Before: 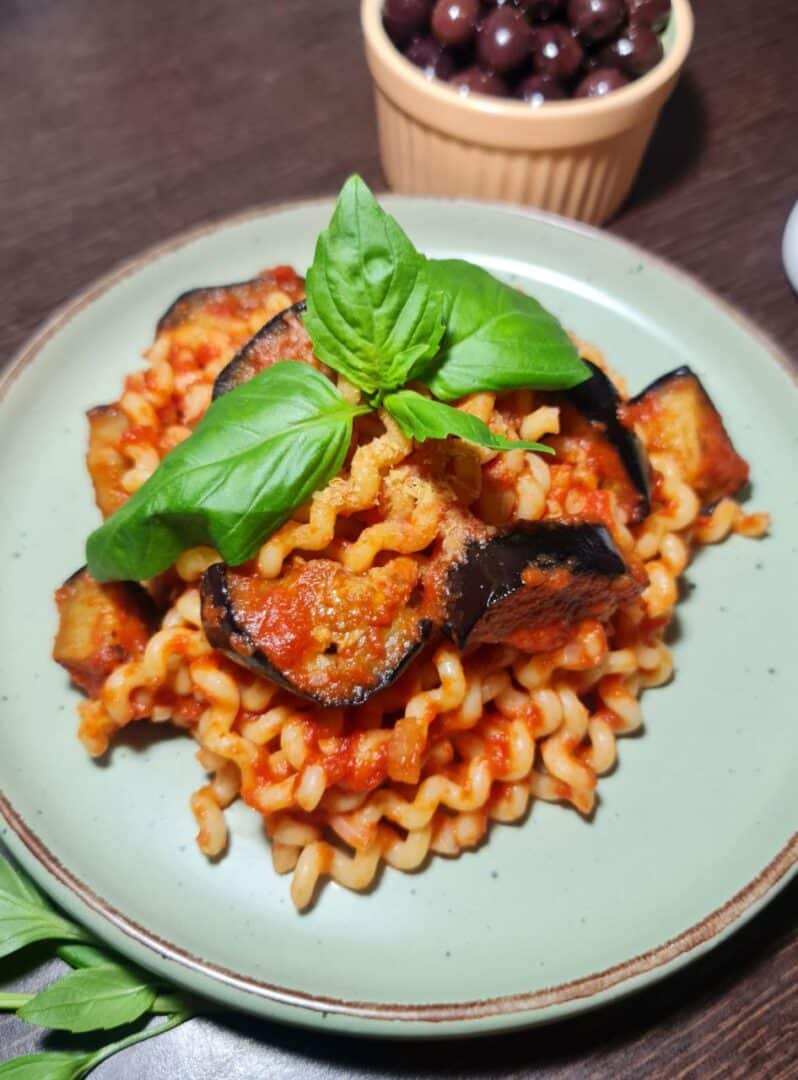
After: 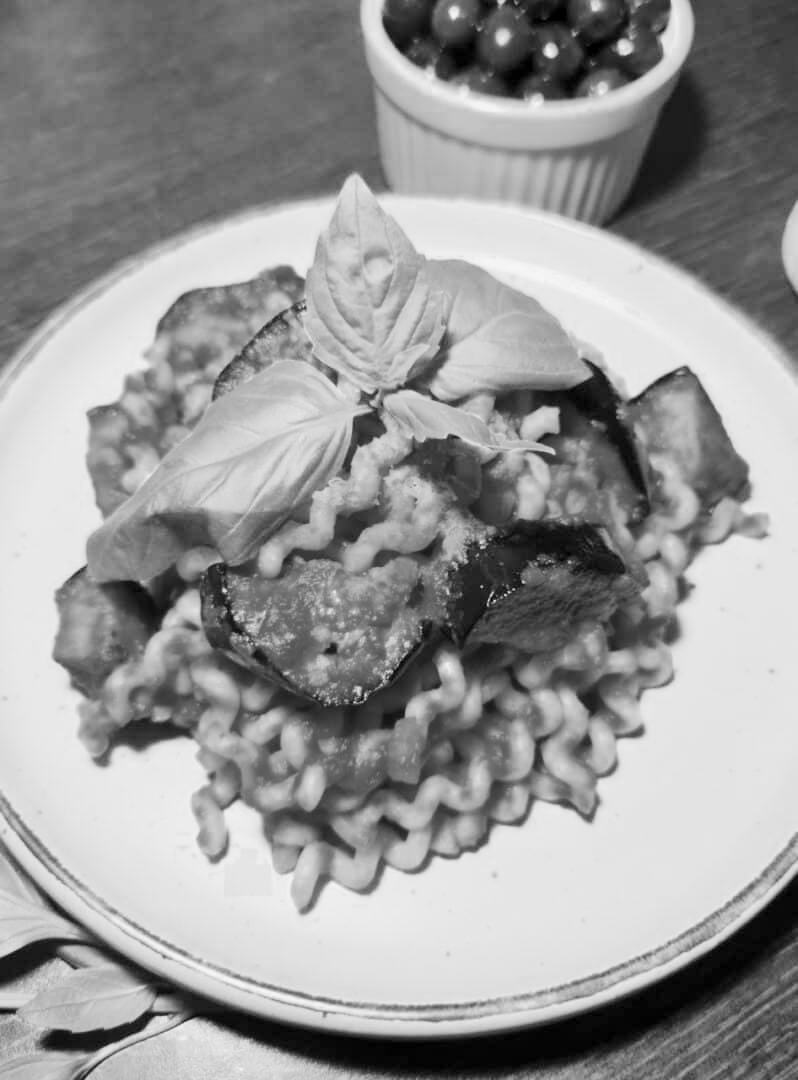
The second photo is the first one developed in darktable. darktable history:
exposure: exposure 0.921 EV, compensate highlight preservation false
contrast brightness saturation: contrast -0.03, brightness -0.59, saturation -1
filmic rgb: middle gray luminance 3.44%, black relative exposure -5.92 EV, white relative exposure 6.33 EV, threshold 6 EV, dynamic range scaling 22.4%, target black luminance 0%, hardness 2.33, latitude 45.85%, contrast 0.78, highlights saturation mix 100%, shadows ↔ highlights balance 0.033%, add noise in highlights 0, preserve chrominance max RGB, color science v3 (2019), use custom middle-gray values true, iterations of high-quality reconstruction 0, contrast in highlights soft, enable highlight reconstruction true
